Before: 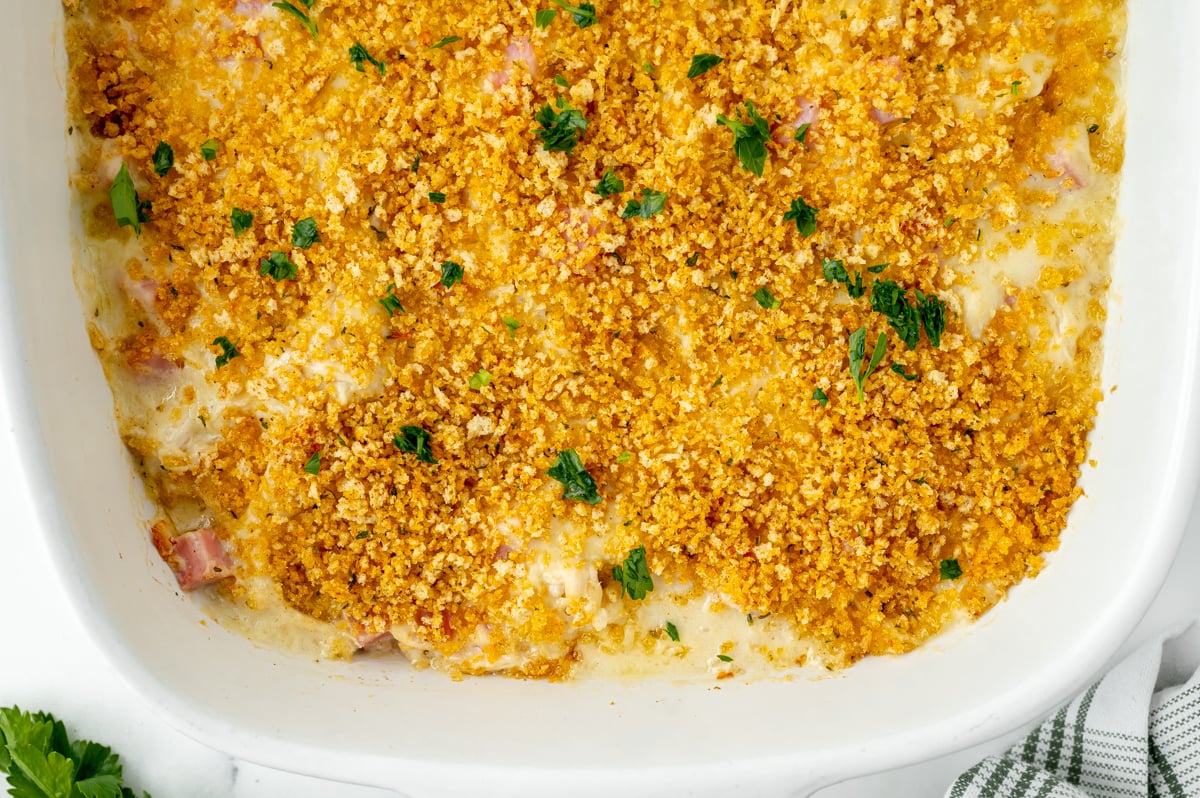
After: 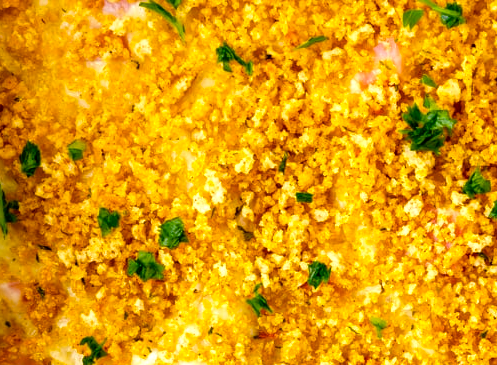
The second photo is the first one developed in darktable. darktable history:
color balance rgb: shadows lift › chroma 2.045%, shadows lift › hue 247.18°, linear chroma grading › global chroma 14.408%, perceptual saturation grading › global saturation 20%, perceptual saturation grading › highlights -25.014%, perceptual saturation grading › shadows 50.063%, perceptual brilliance grading › global brilliance 12.181%
crop and rotate: left 11.161%, top 0.108%, right 47.404%, bottom 54.118%
